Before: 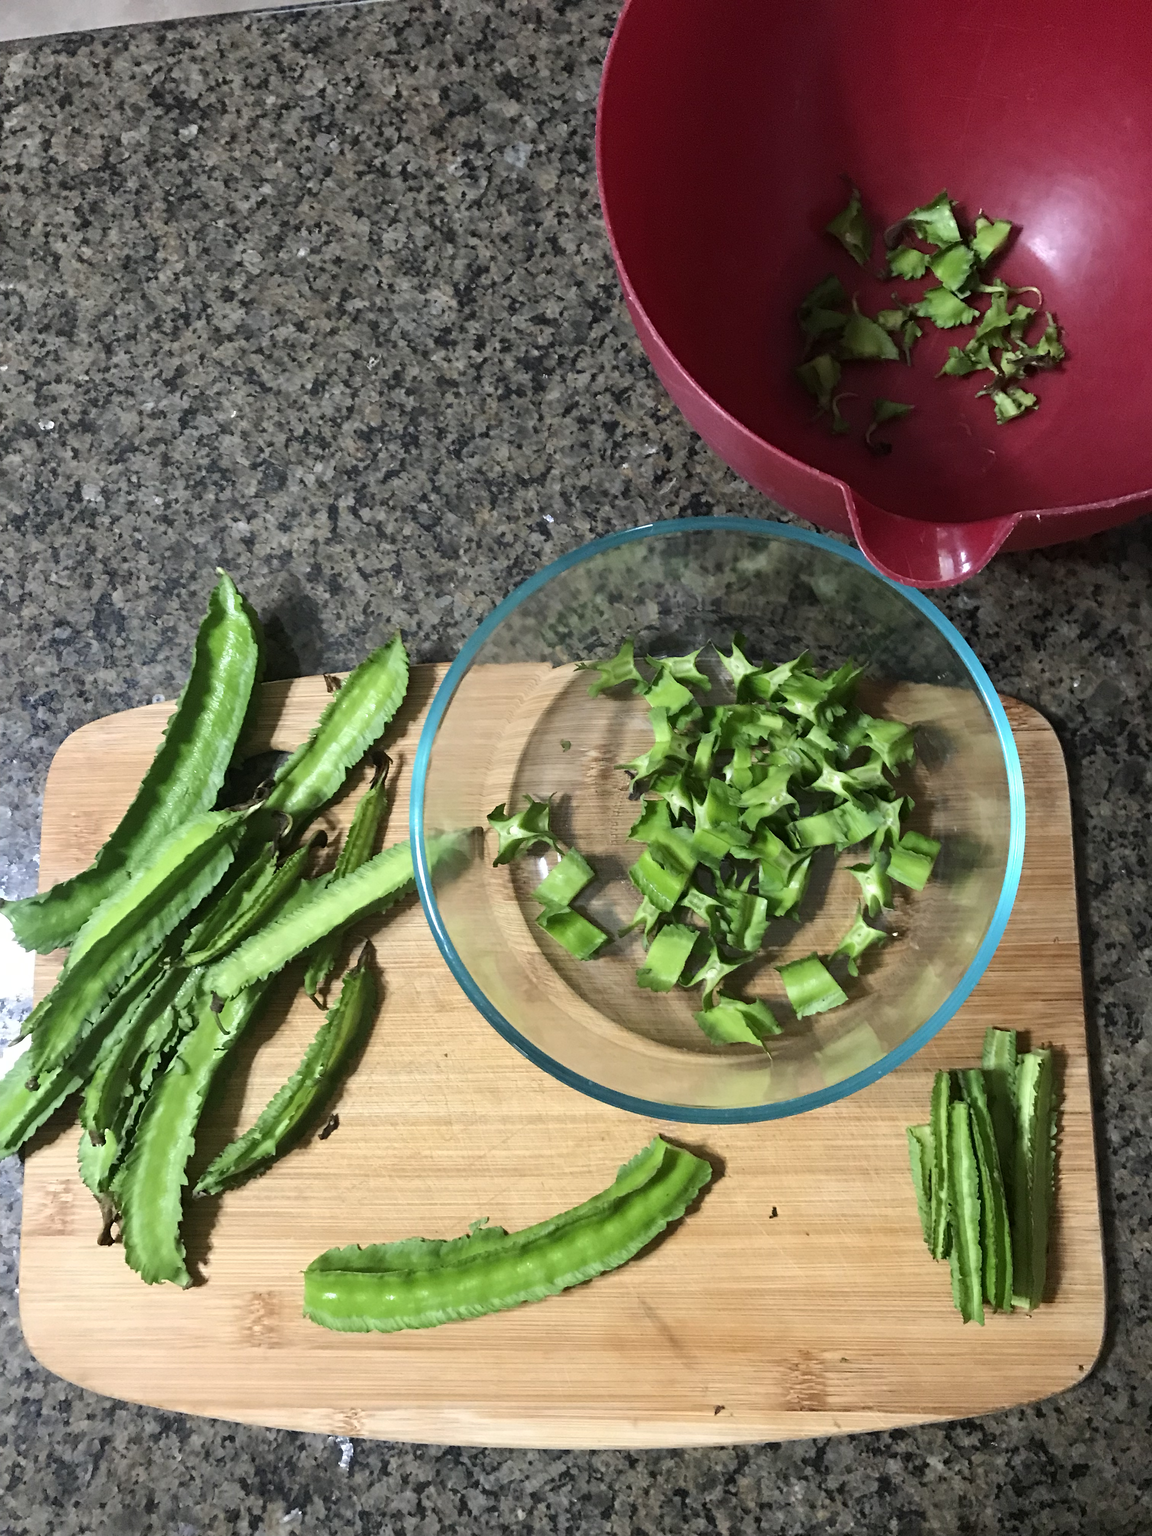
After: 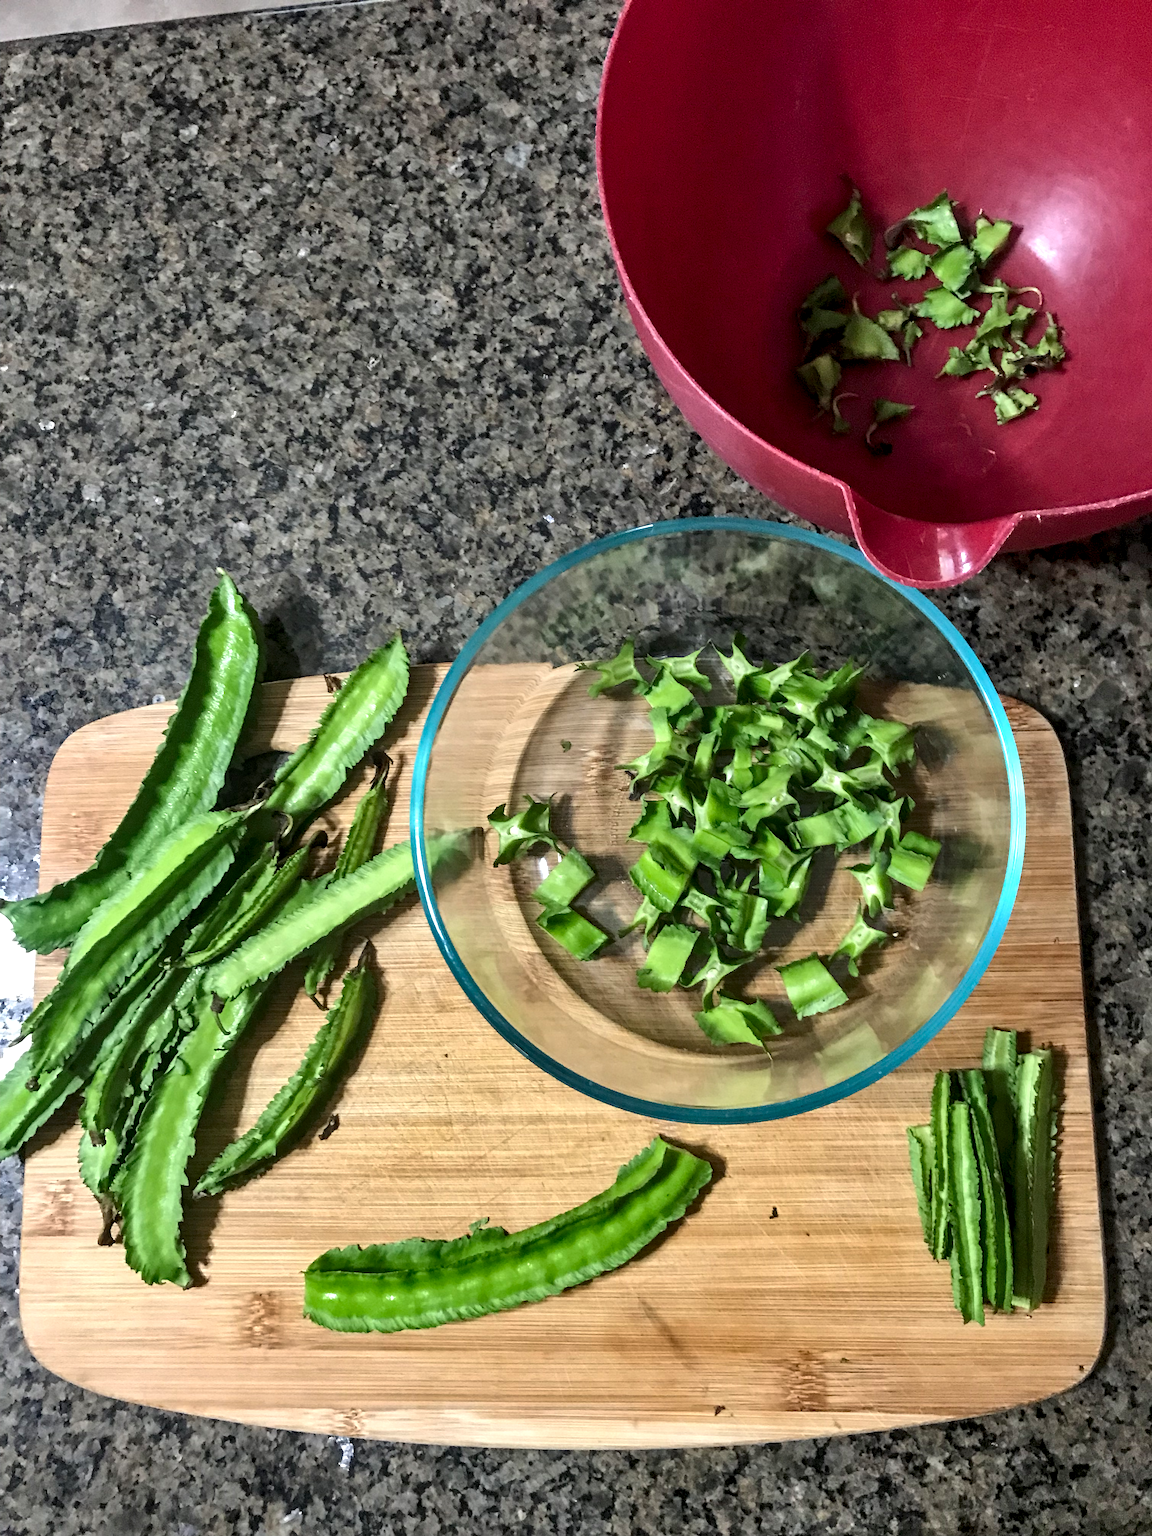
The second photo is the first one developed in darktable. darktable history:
local contrast: highlights 59%, detail 145%
shadows and highlights: soften with gaussian
